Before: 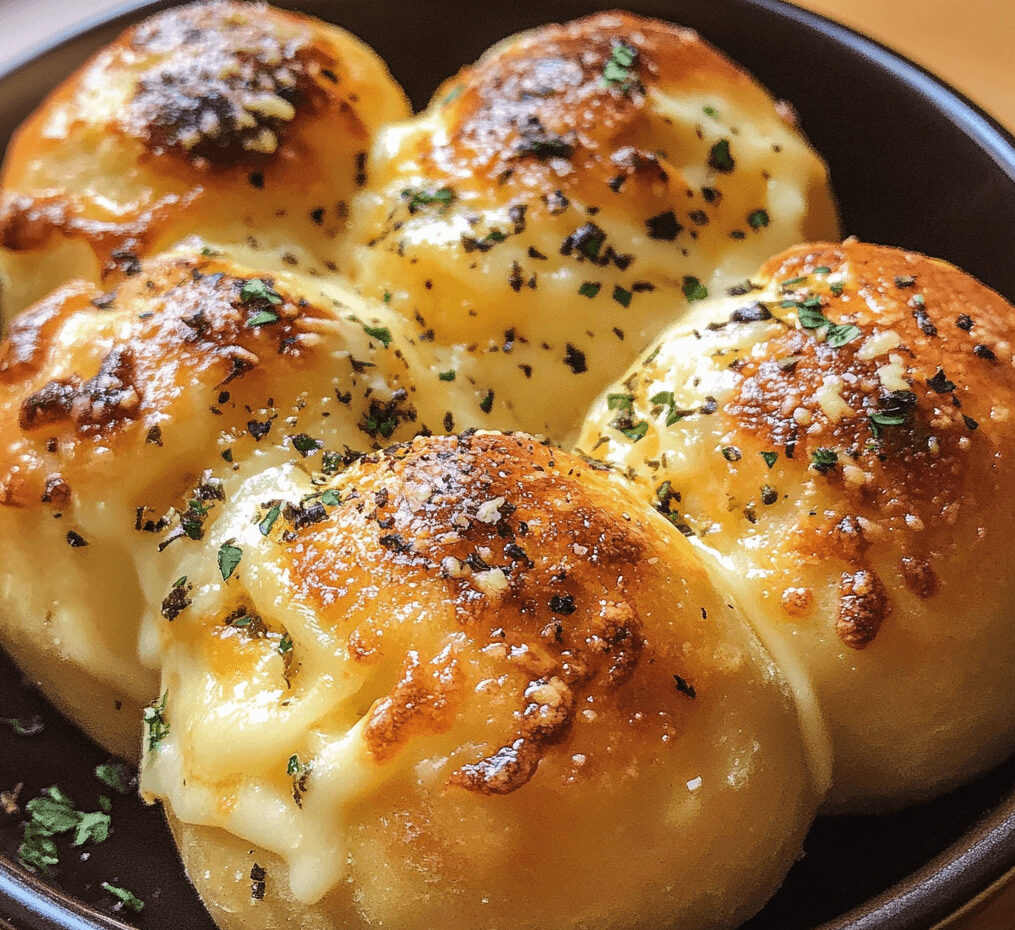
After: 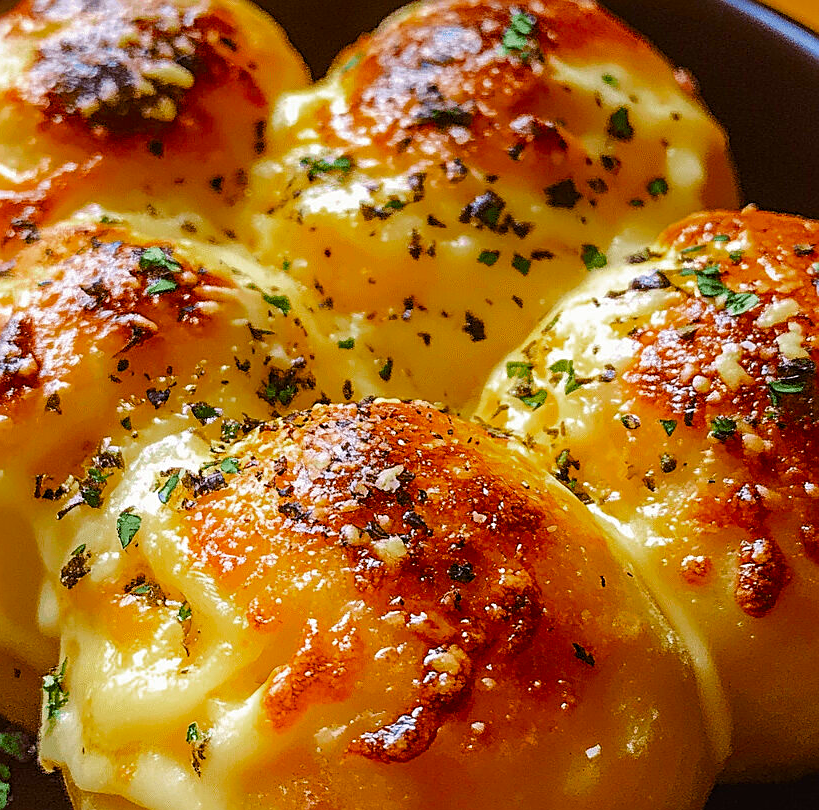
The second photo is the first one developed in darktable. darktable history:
color balance rgb: linear chroma grading › shadows -8.718%, linear chroma grading › global chroma 9.786%, perceptual saturation grading › global saturation 20%, perceptual saturation grading › highlights -25.483%, perceptual saturation grading › shadows 50.059%, global vibrance 9.4%
crop: left 10.009%, top 3.521%, right 9.274%, bottom 9.374%
shadows and highlights: shadows -21.01, highlights 98.78, soften with gaussian
color zones: curves: ch0 [(0, 0.425) (0.143, 0.422) (0.286, 0.42) (0.429, 0.419) (0.571, 0.419) (0.714, 0.42) (0.857, 0.422) (1, 0.425)]; ch1 [(0, 0.666) (0.143, 0.669) (0.286, 0.671) (0.429, 0.67) (0.571, 0.67) (0.714, 0.67) (0.857, 0.67) (1, 0.666)]
sharpen: on, module defaults
